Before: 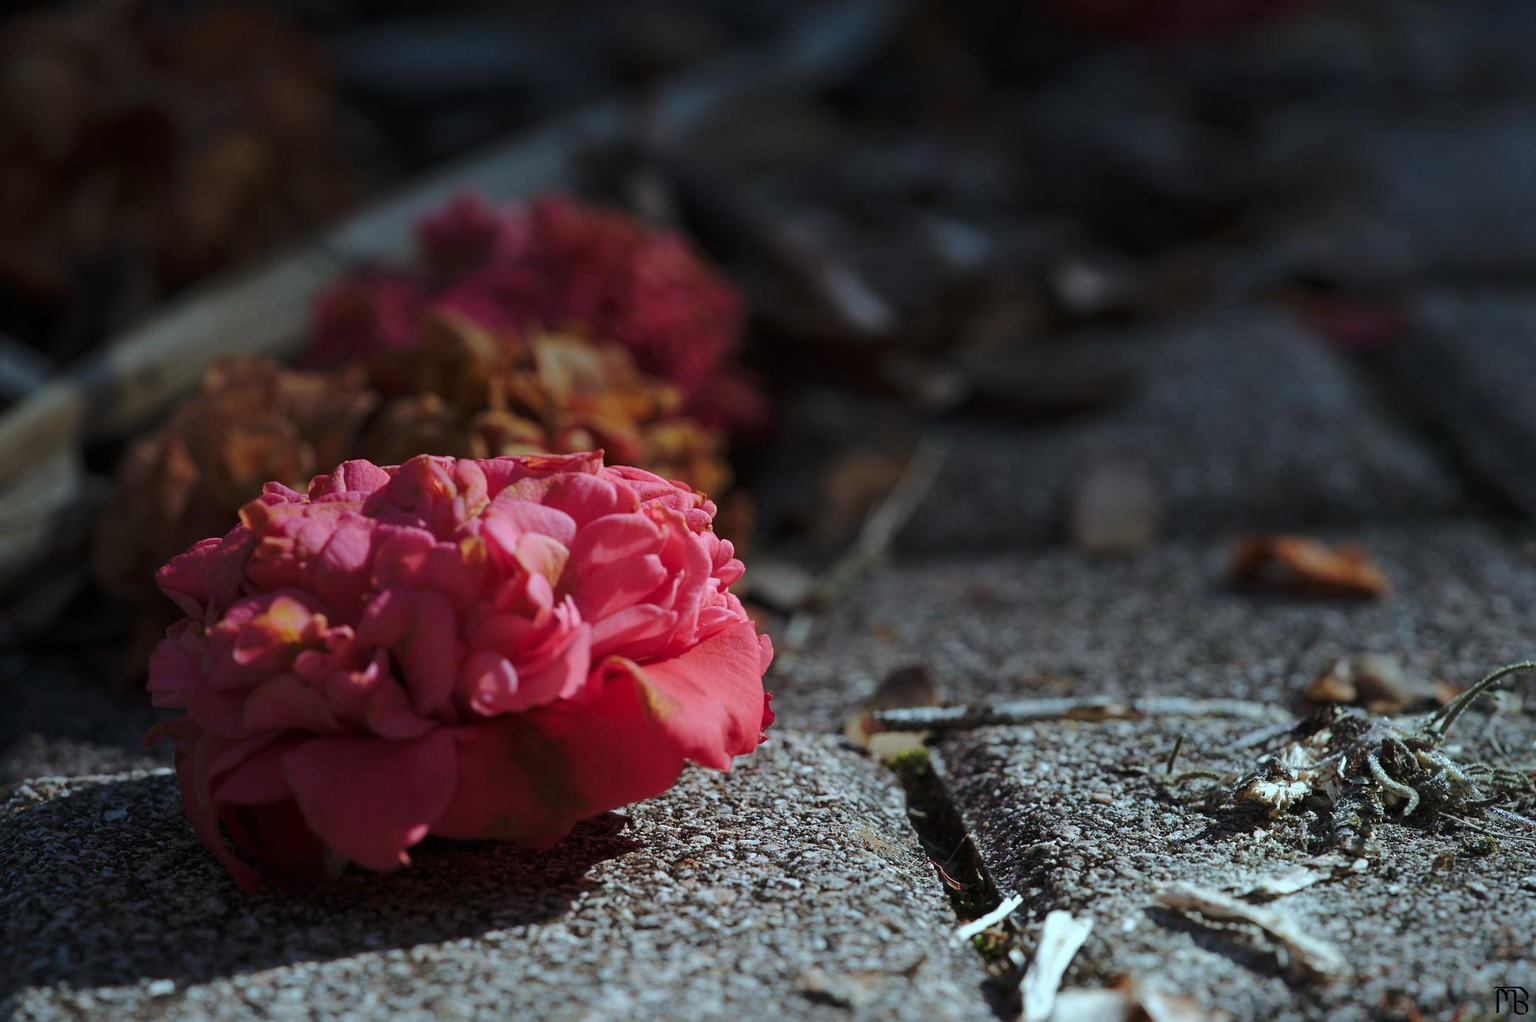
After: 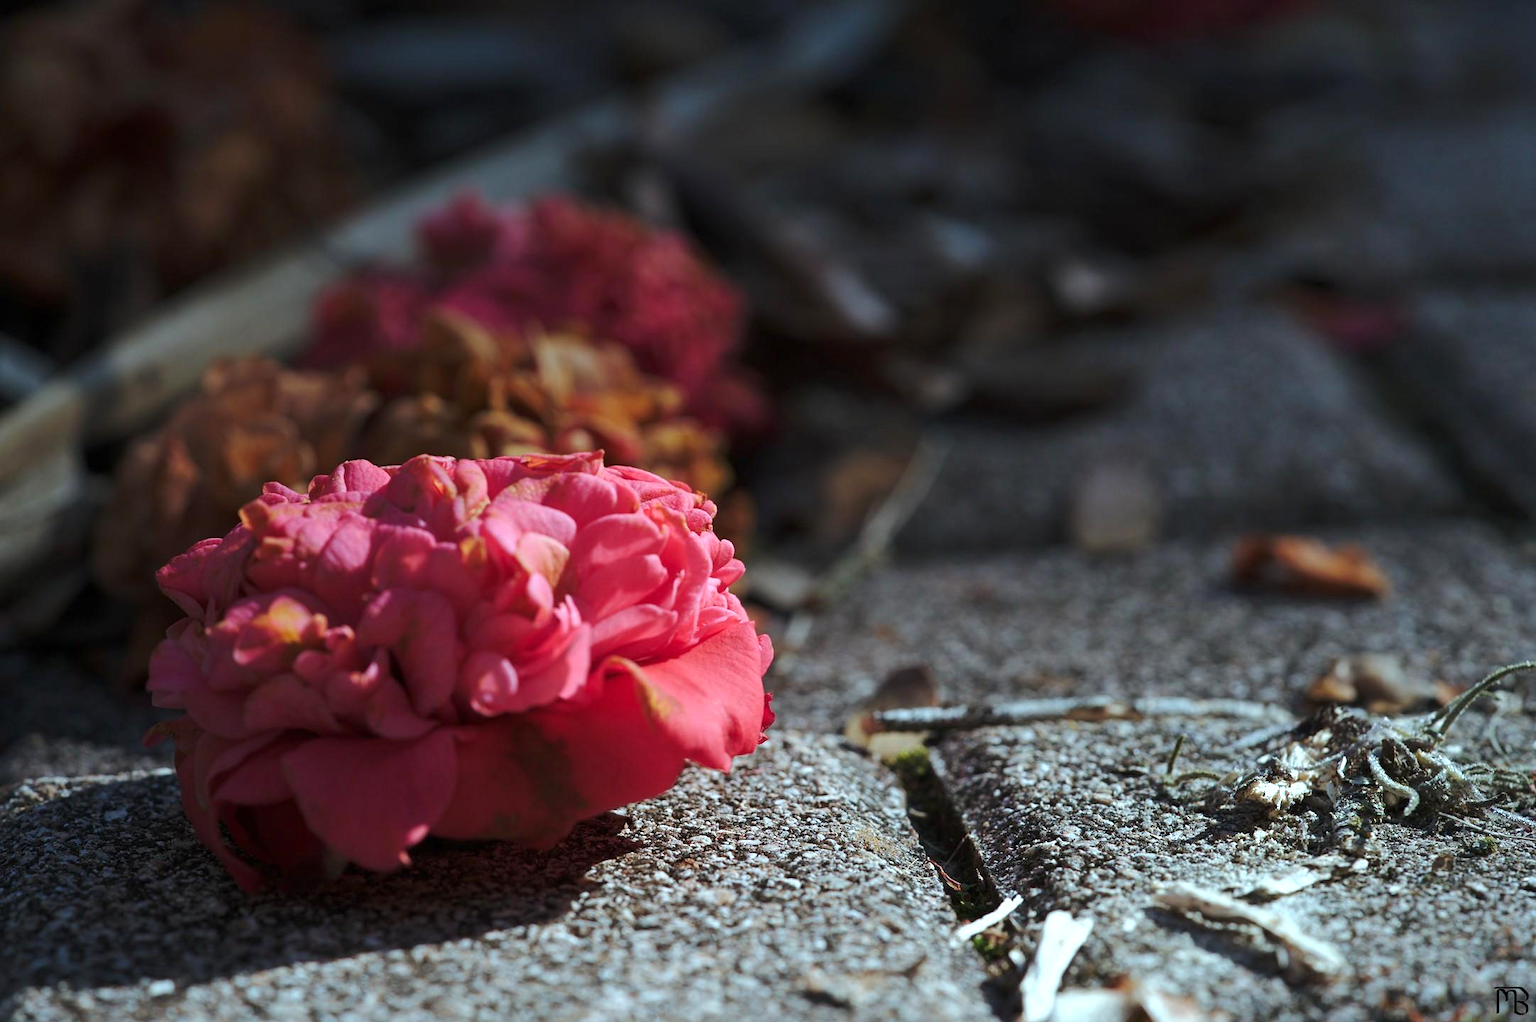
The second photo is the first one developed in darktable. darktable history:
exposure: exposure 0.523 EV, compensate highlight preservation false
